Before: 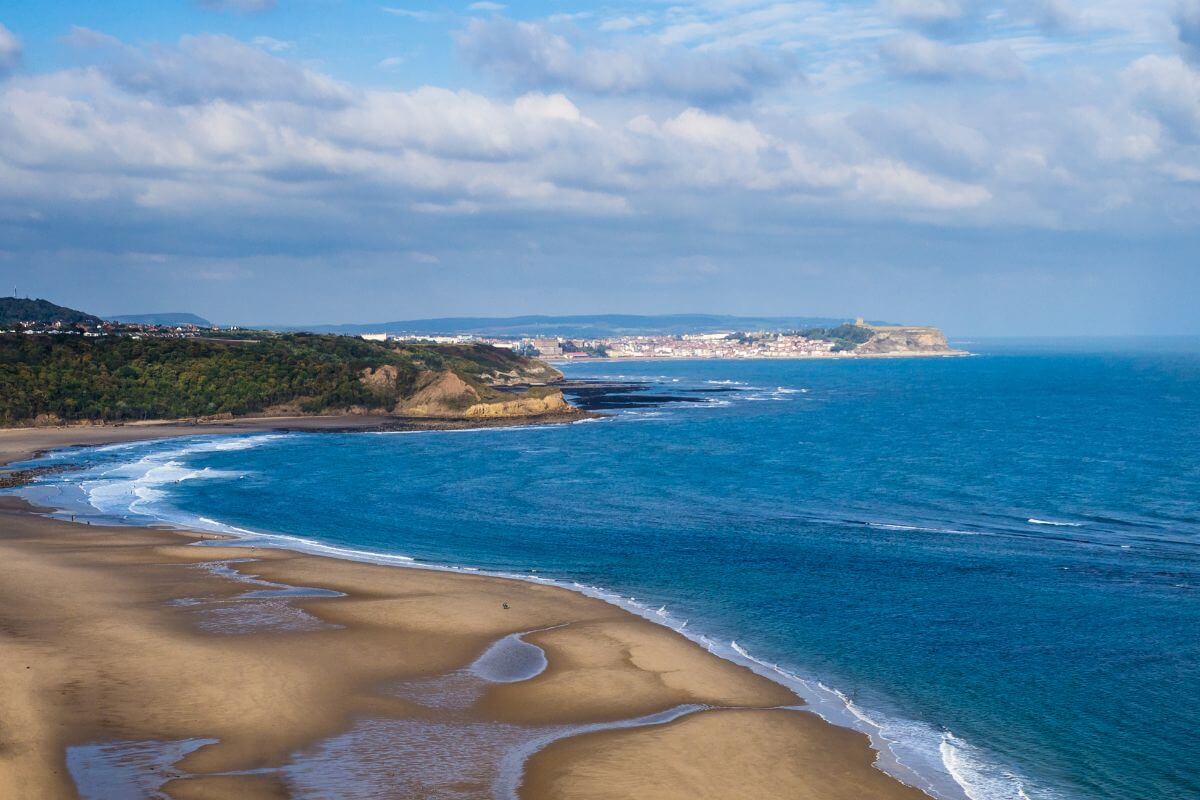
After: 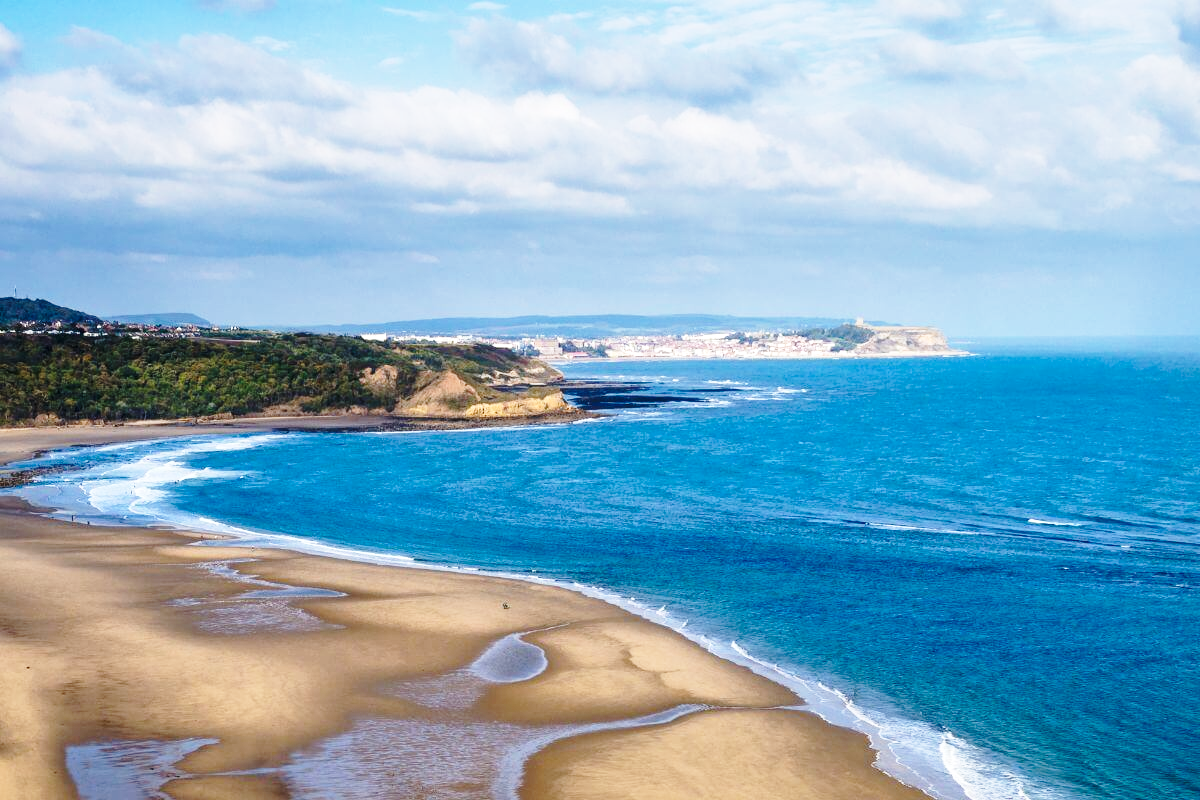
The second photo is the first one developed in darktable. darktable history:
local contrast: mode bilateral grid, contrast 20, coarseness 50, detail 119%, midtone range 0.2
base curve: curves: ch0 [(0, 0) (0.028, 0.03) (0.121, 0.232) (0.46, 0.748) (0.859, 0.968) (1, 1)], preserve colors none
